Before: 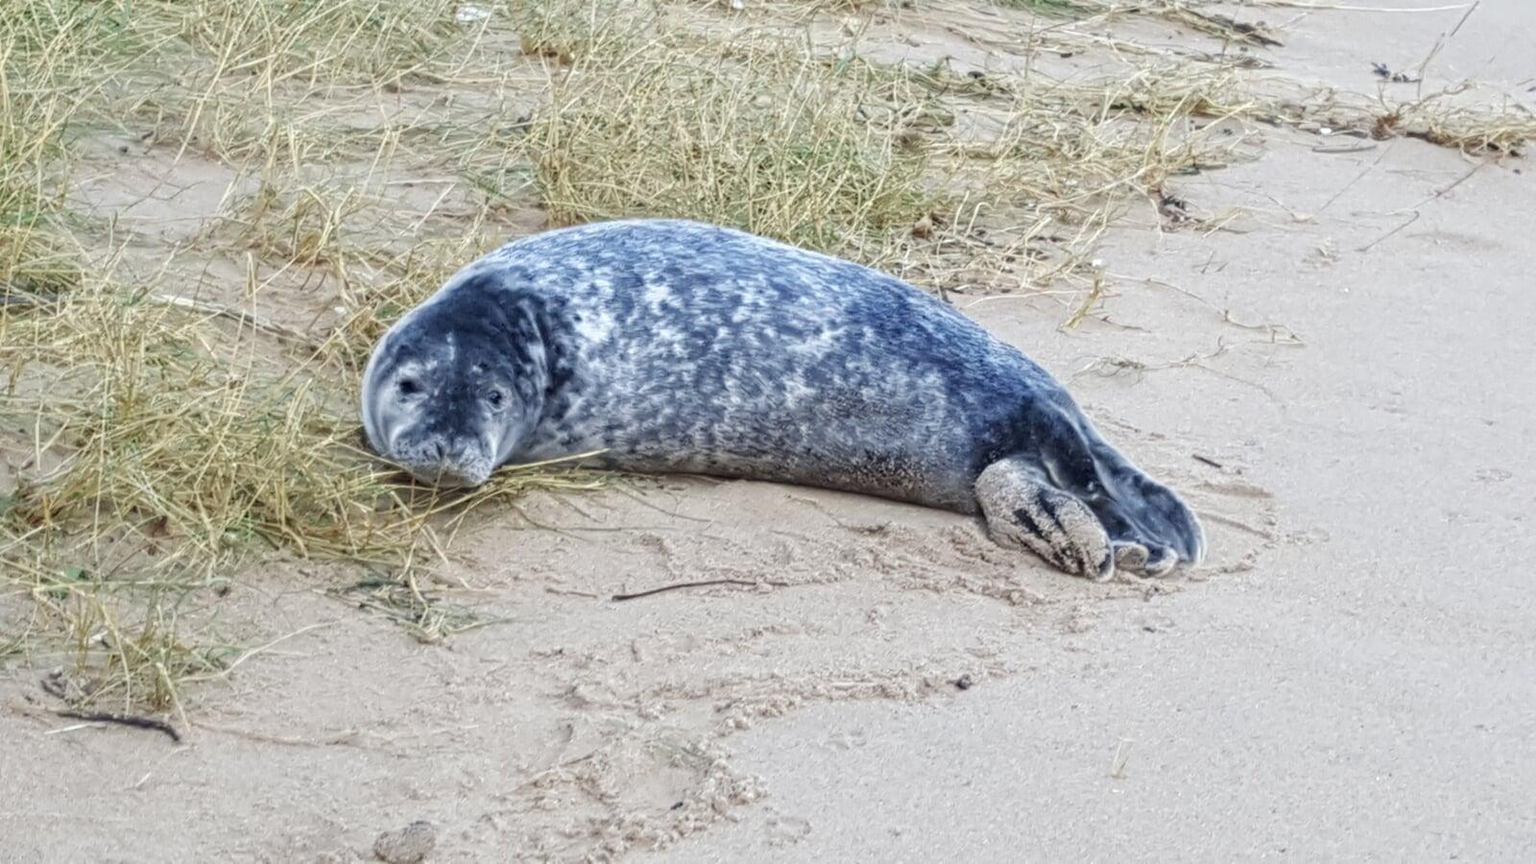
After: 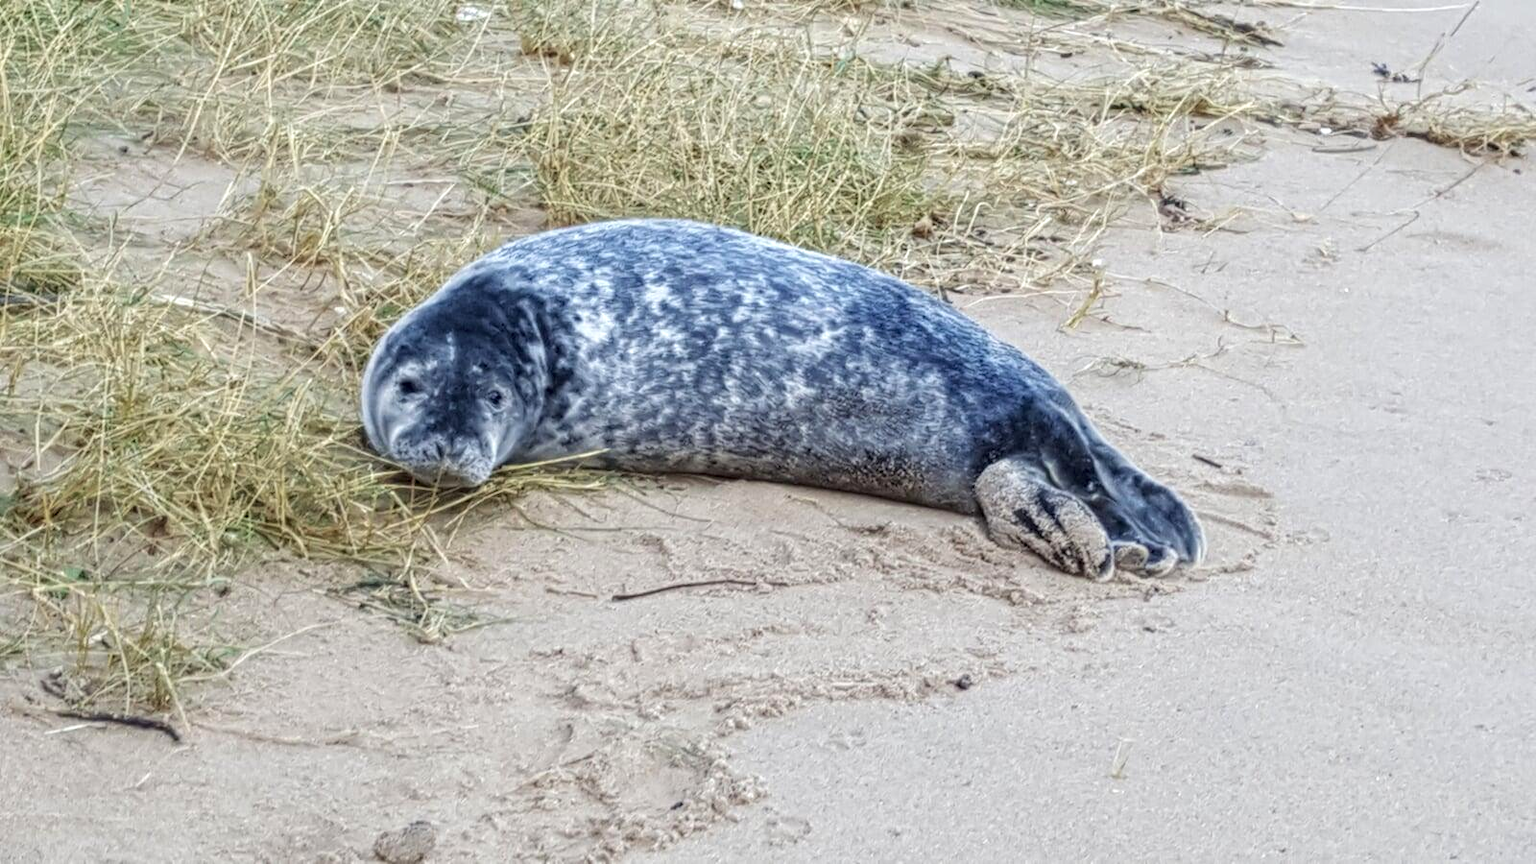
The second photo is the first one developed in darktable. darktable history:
velvia: strength 10%
local contrast: on, module defaults
